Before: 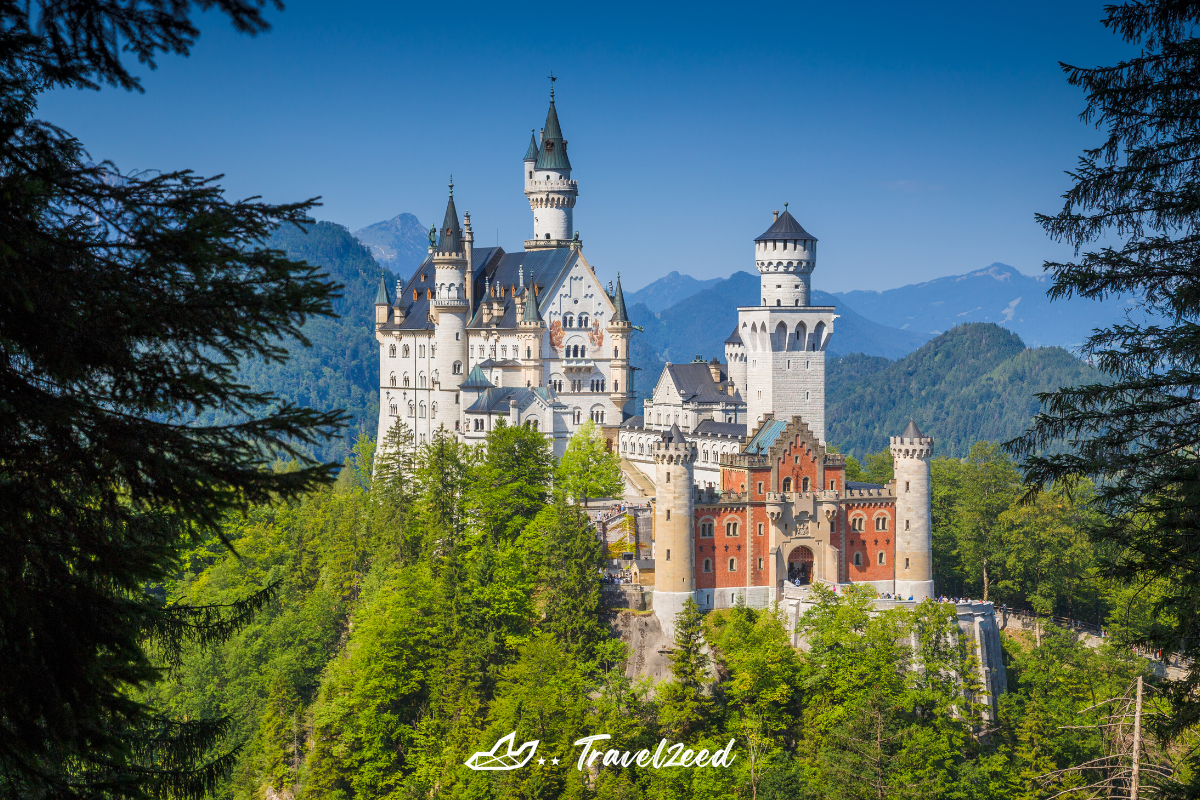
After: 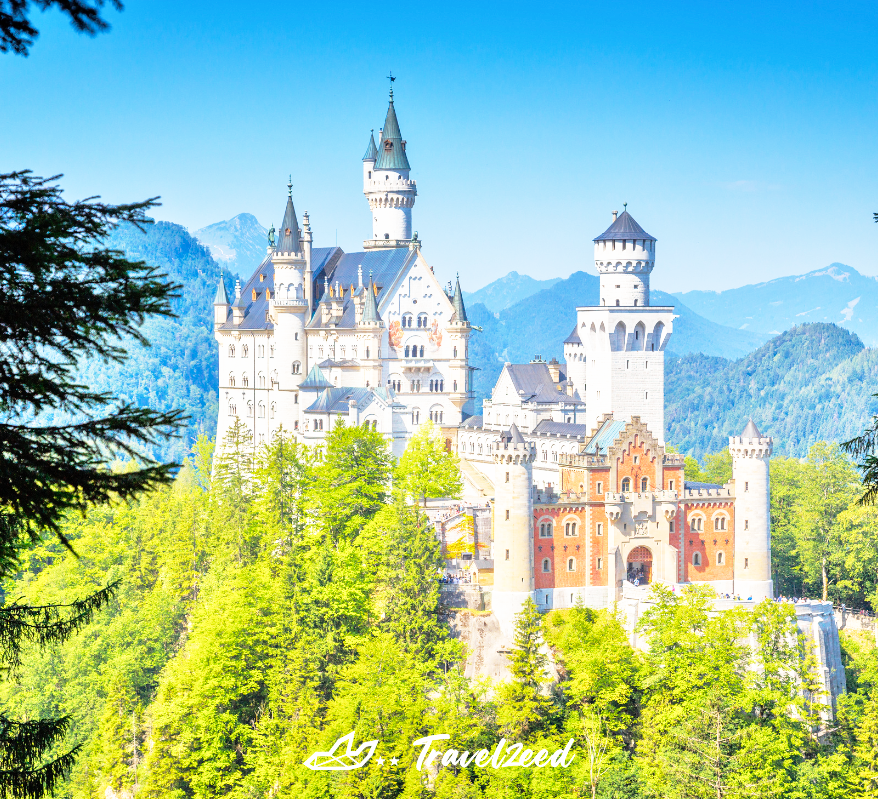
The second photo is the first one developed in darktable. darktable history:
tone equalizer: -7 EV 0.15 EV, -6 EV 0.6 EV, -5 EV 1.15 EV, -4 EV 1.33 EV, -3 EV 1.15 EV, -2 EV 0.6 EV, -1 EV 0.15 EV, mask exposure compensation -0.5 EV
crop: left 13.443%, right 13.31%
base curve: curves: ch0 [(0, 0) (0.012, 0.01) (0.073, 0.168) (0.31, 0.711) (0.645, 0.957) (1, 1)], preserve colors none
